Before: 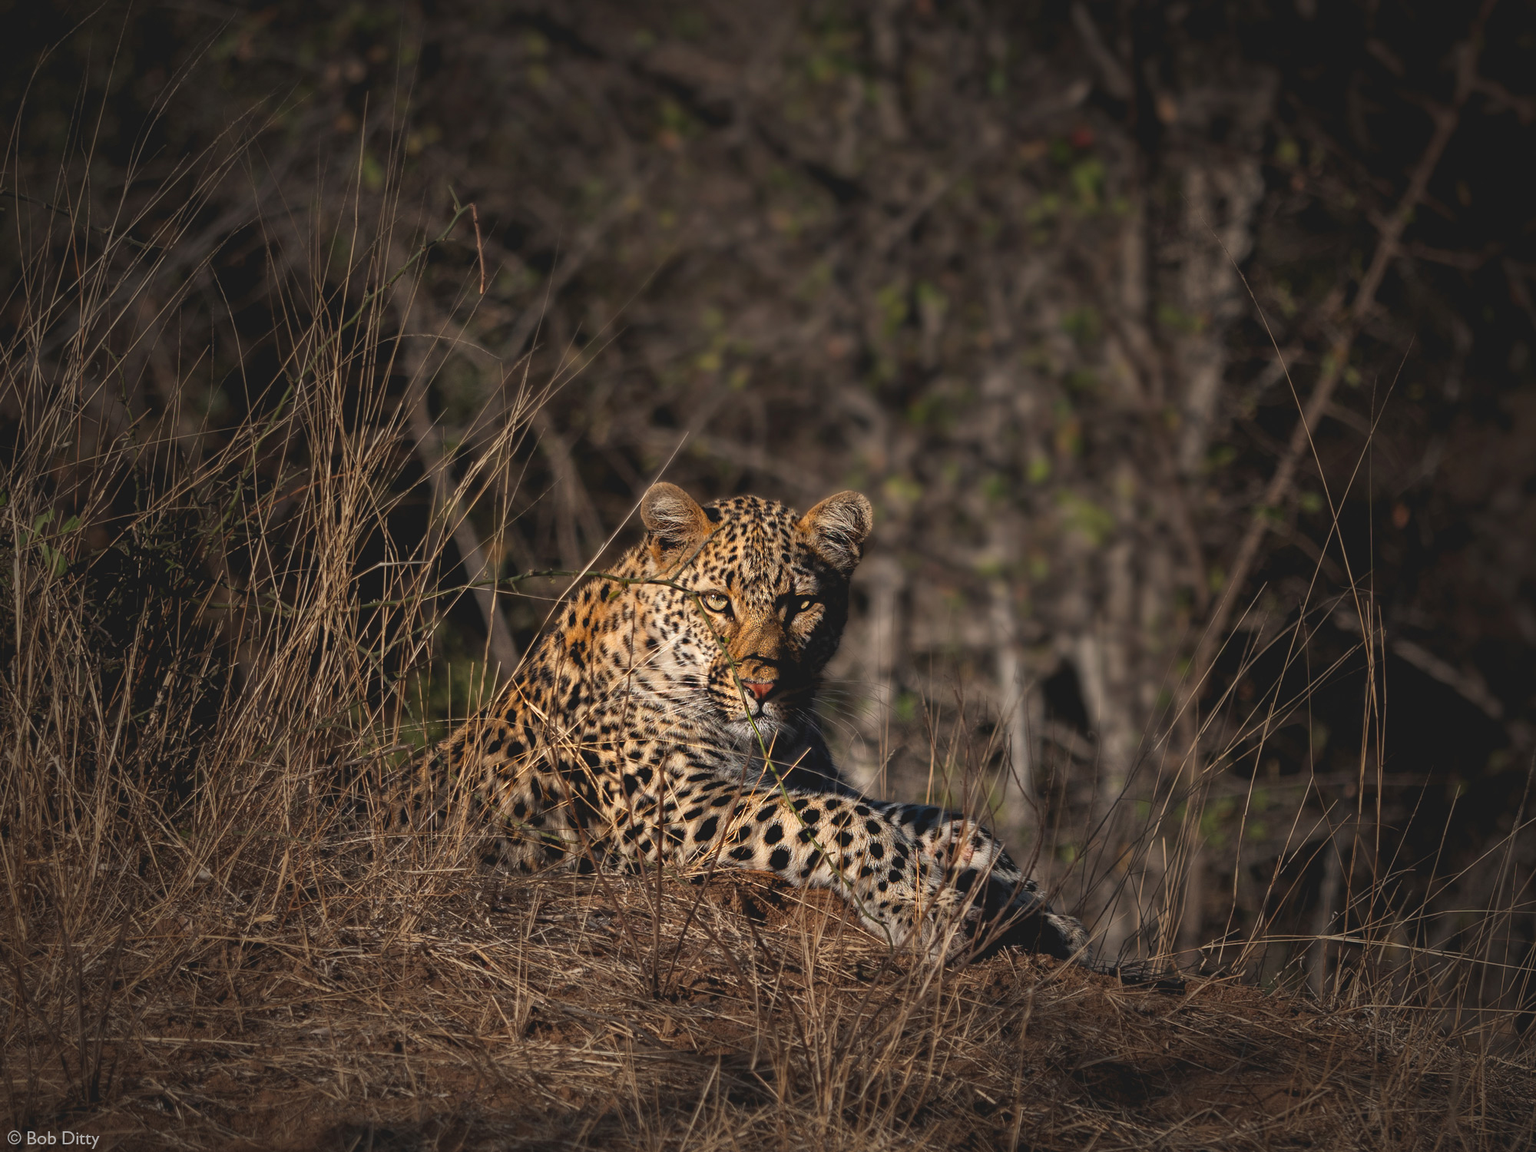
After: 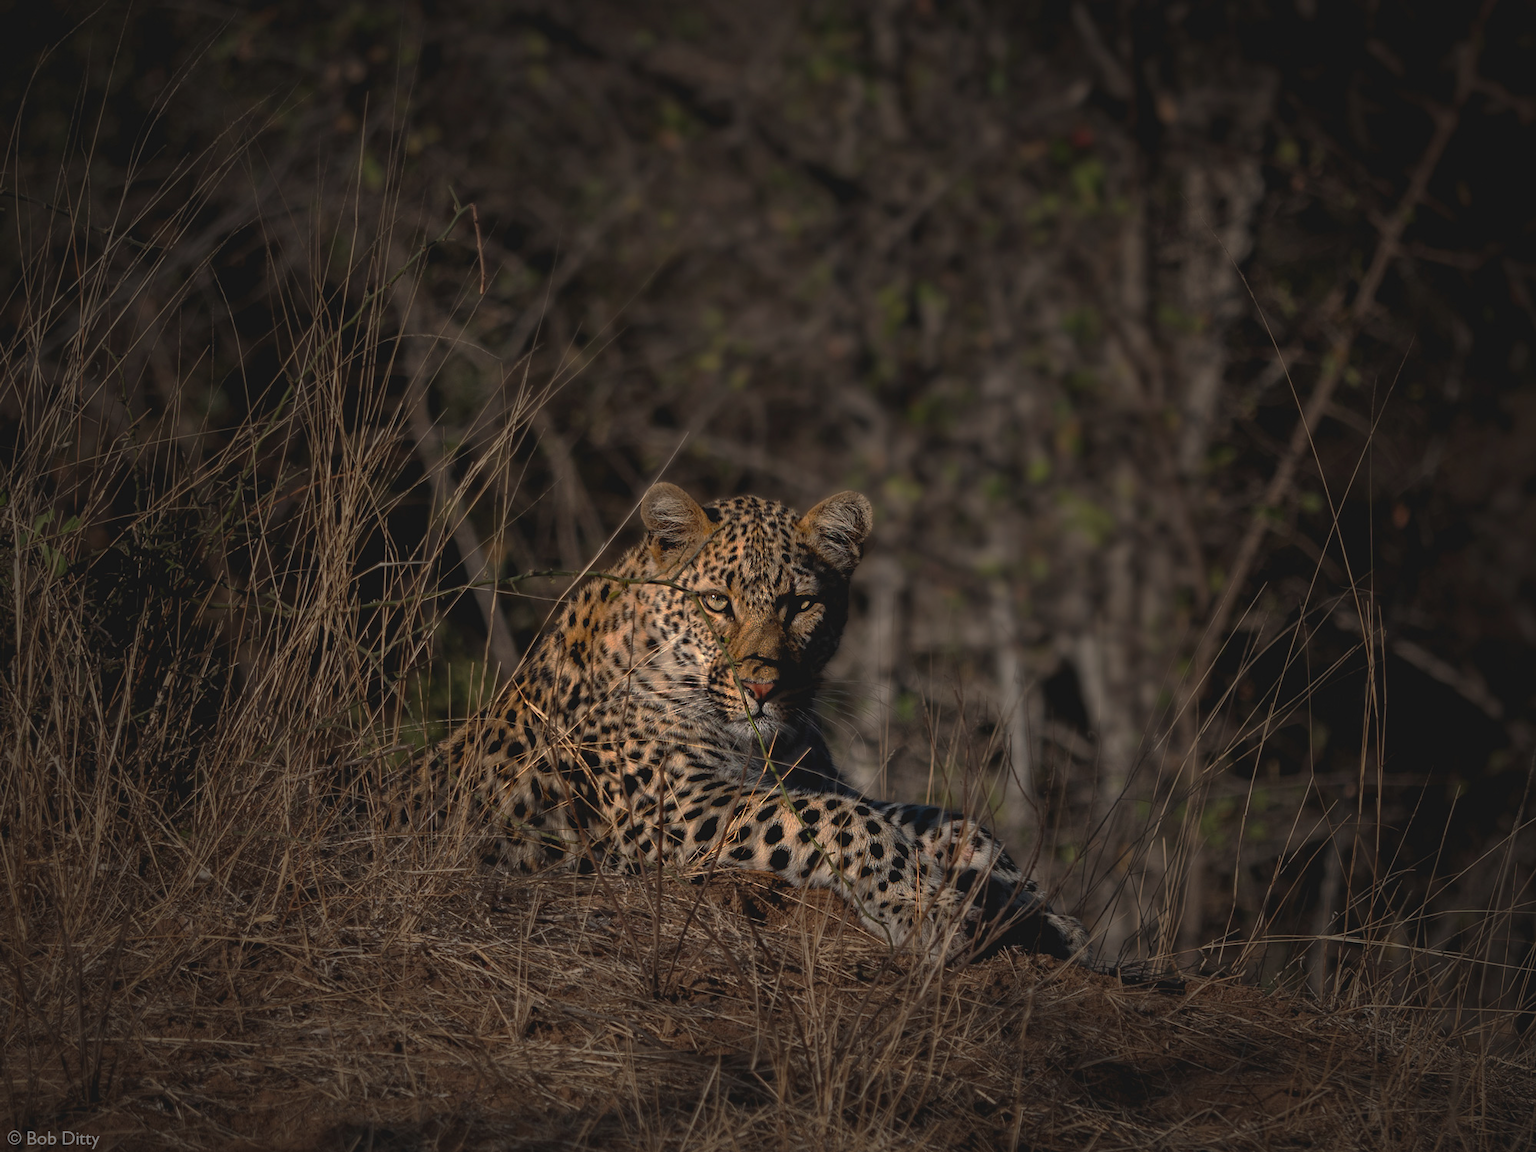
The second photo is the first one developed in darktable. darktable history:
base curve: curves: ch0 [(0, 0) (0.841, 0.609) (1, 1)], preserve colors none
